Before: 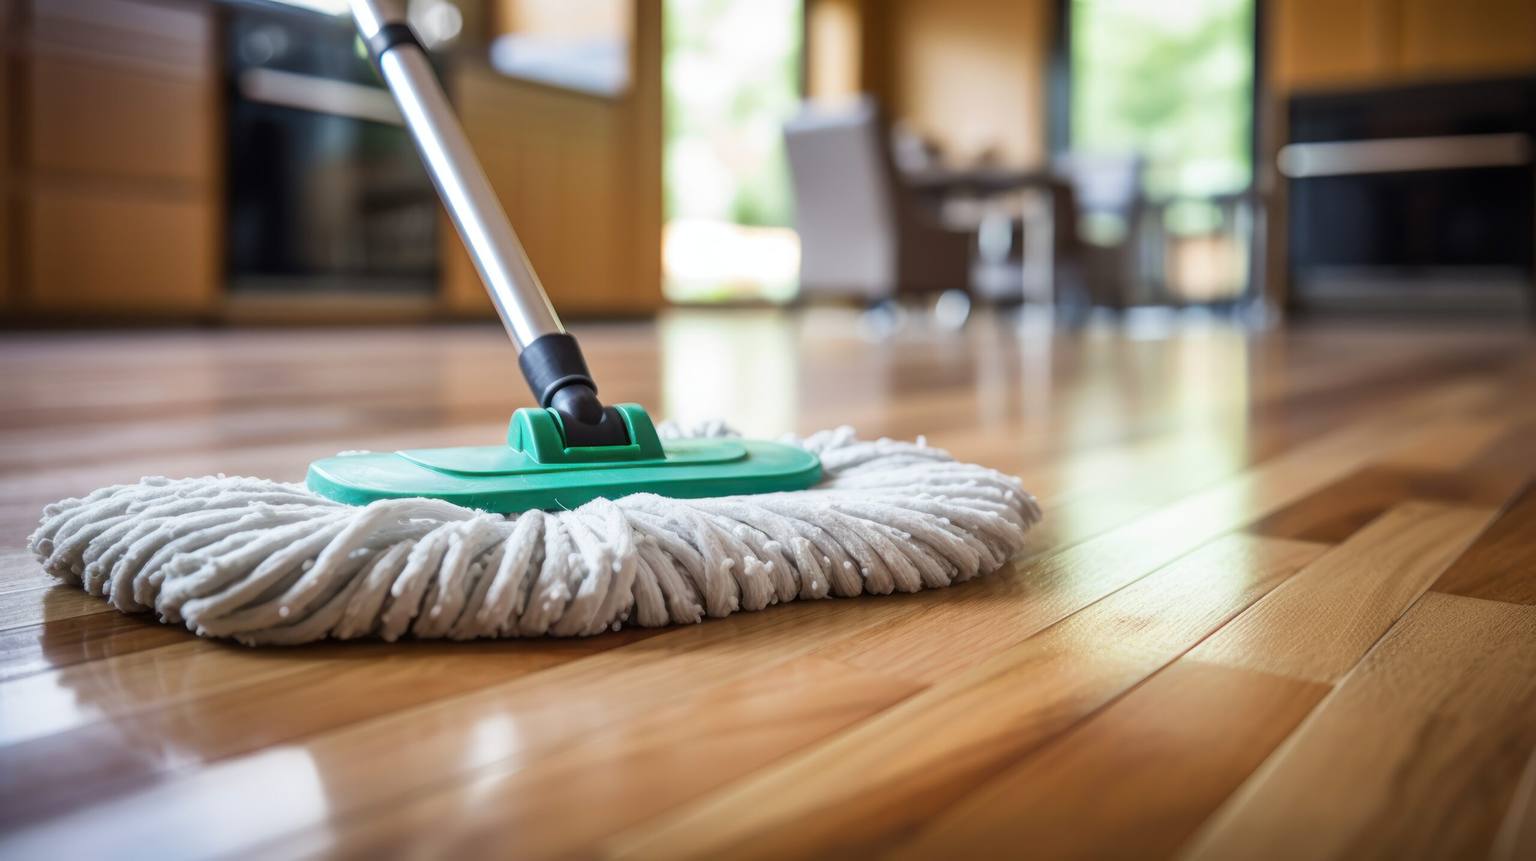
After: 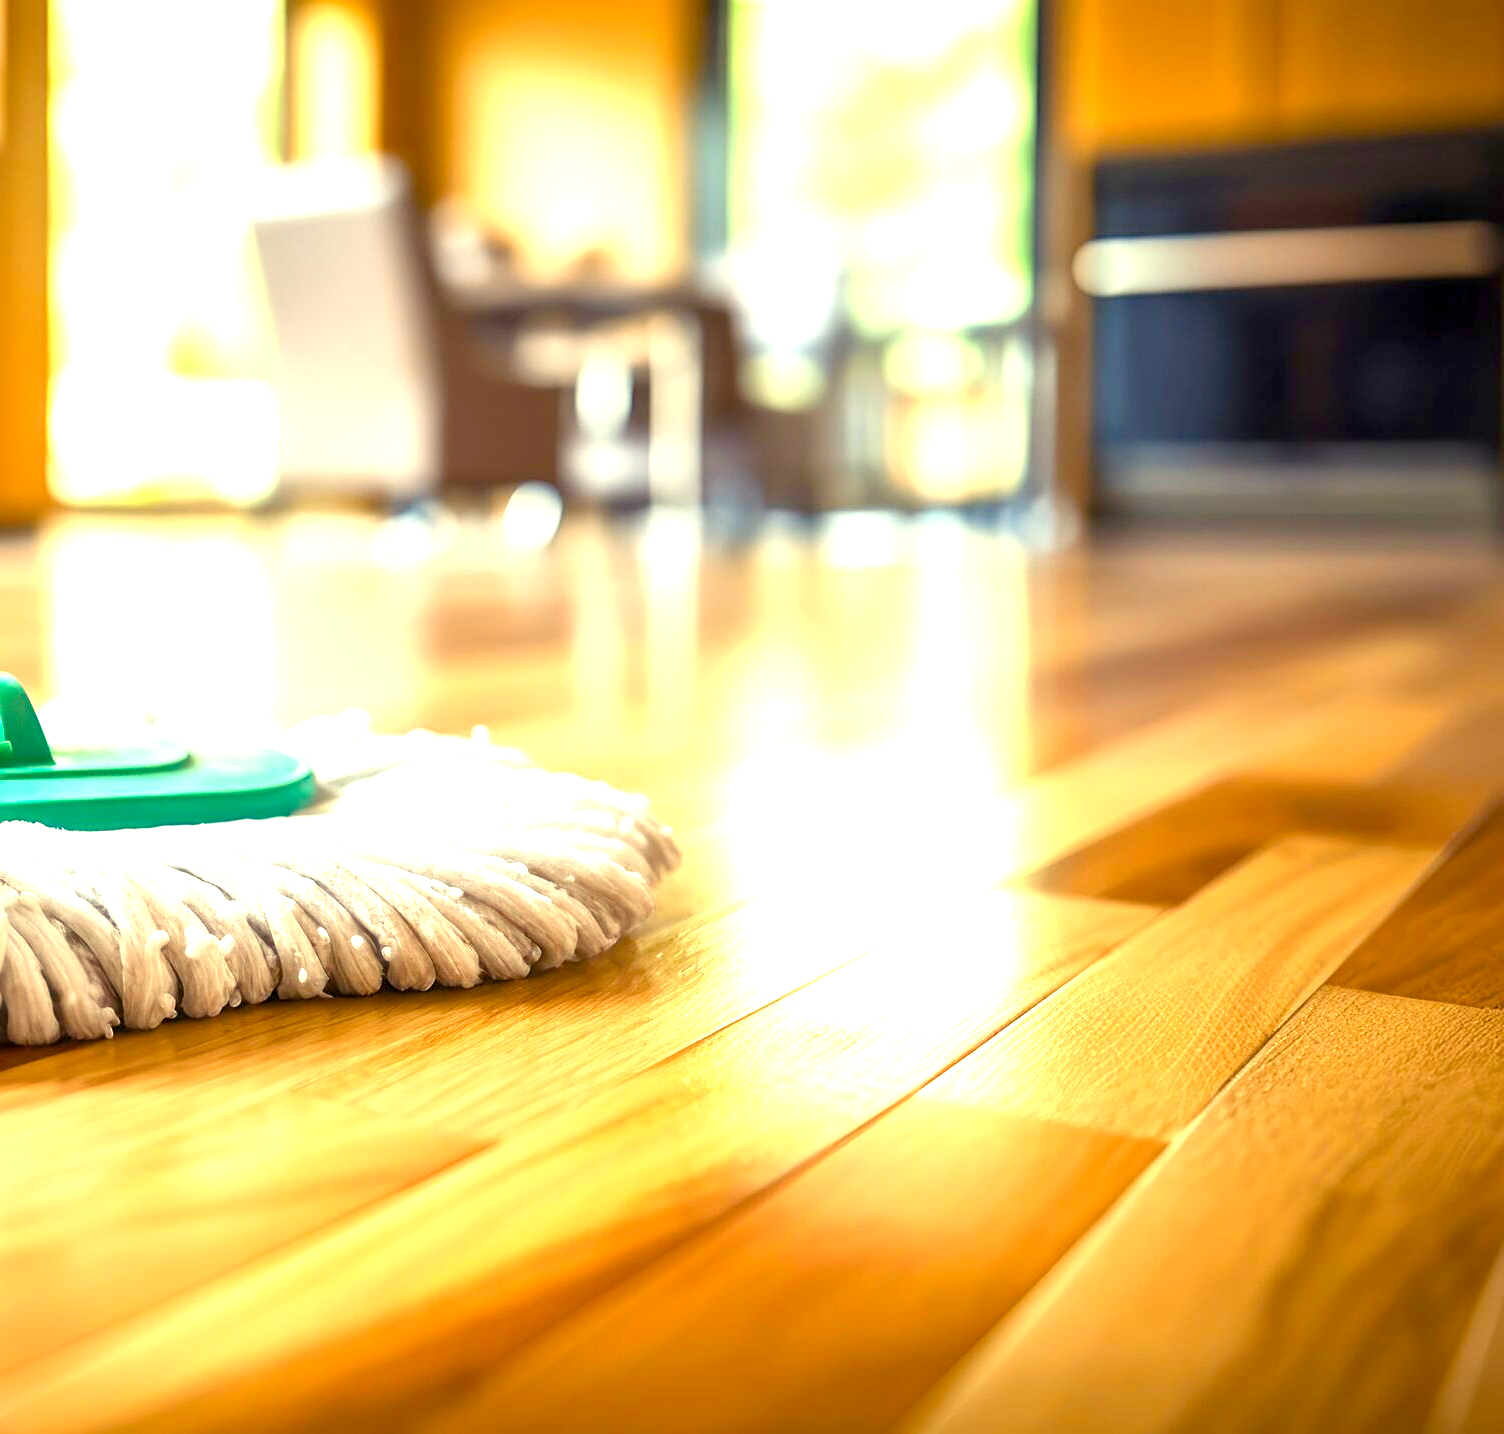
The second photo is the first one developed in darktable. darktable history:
exposure: black level correction 0.001, exposure 1.656 EV, compensate highlight preservation false
sharpen: on, module defaults
crop: left 41.228%
color balance rgb: highlights gain › chroma 8.087%, highlights gain › hue 83.19°, perceptual saturation grading › global saturation 34.733%, perceptual saturation grading › highlights -25.726%, perceptual saturation grading › shadows 26.026%, perceptual brilliance grading › global brilliance 1.304%, perceptual brilliance grading › highlights -3.657%, global vibrance 20%
